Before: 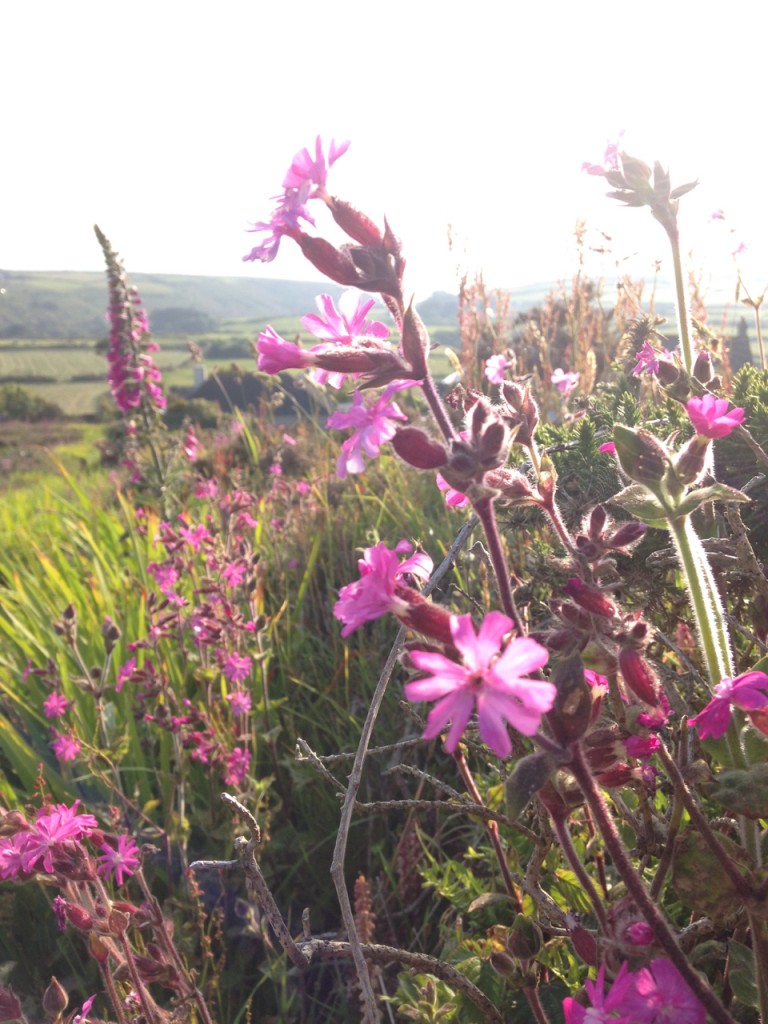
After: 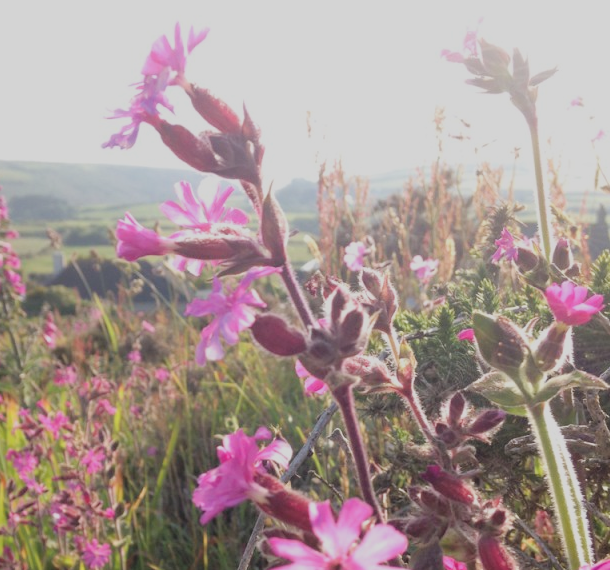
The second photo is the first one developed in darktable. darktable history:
filmic rgb: black relative exposure -7.65 EV, white relative exposure 4.56 EV, hardness 3.61
crop: left 18.38%, top 11.092%, right 2.134%, bottom 33.217%
